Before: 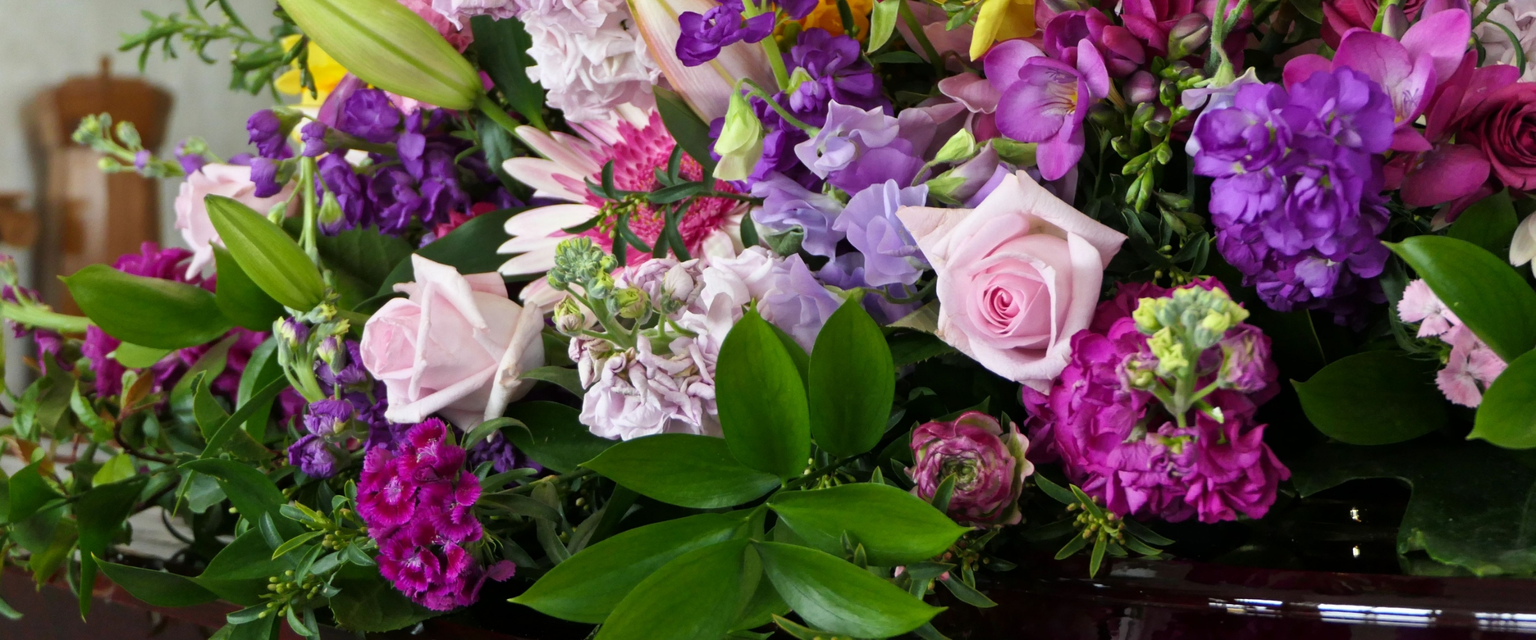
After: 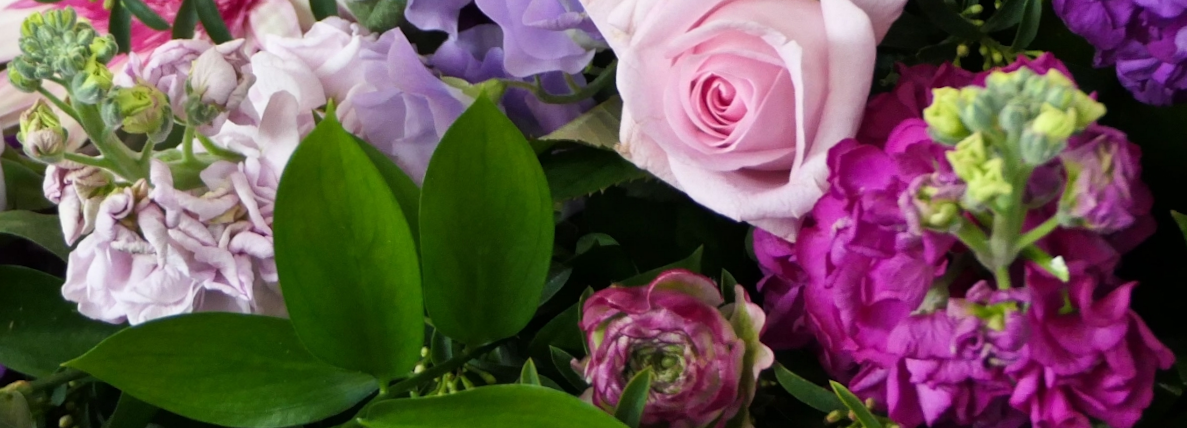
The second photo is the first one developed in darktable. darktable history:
crop: left 35.03%, top 36.625%, right 14.663%, bottom 20.057%
rotate and perspective: rotation -1°, crop left 0.011, crop right 0.989, crop top 0.025, crop bottom 0.975
